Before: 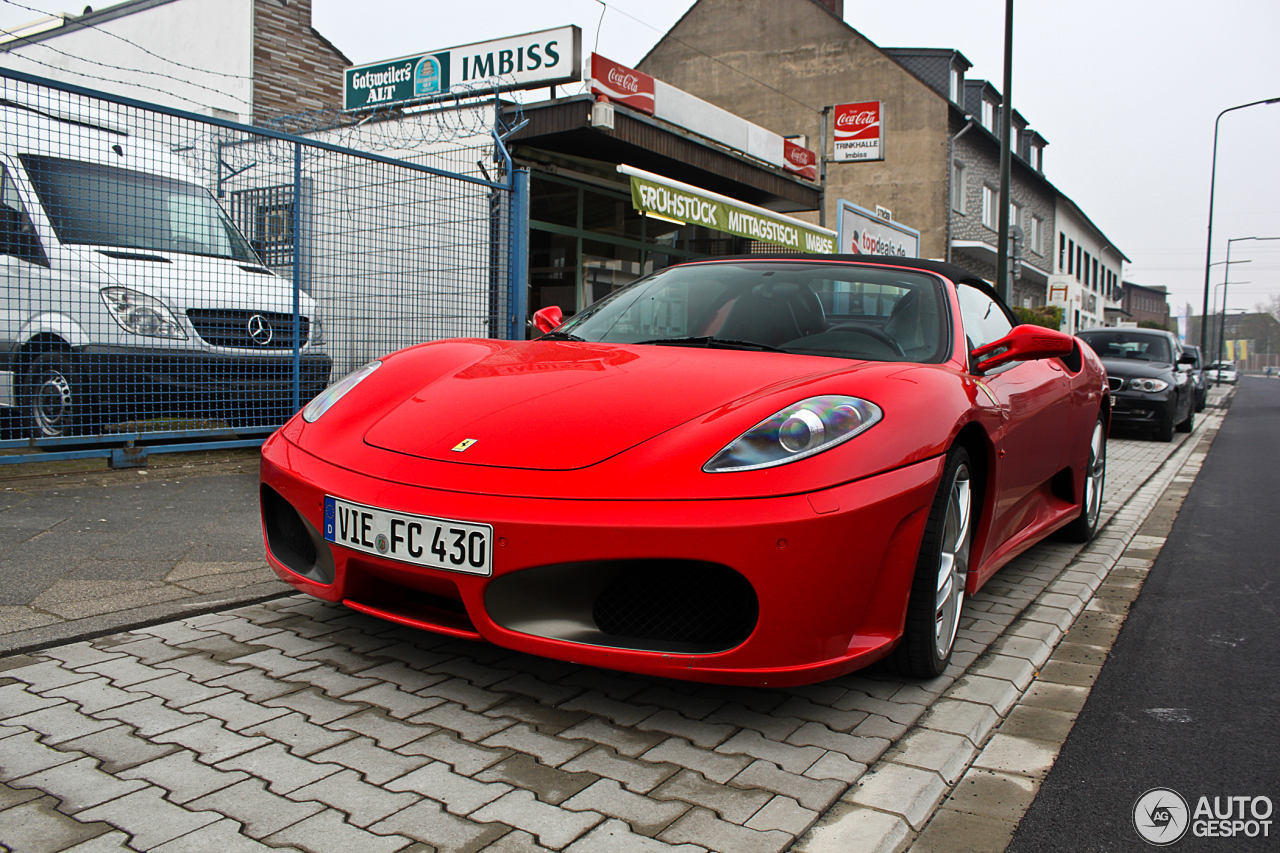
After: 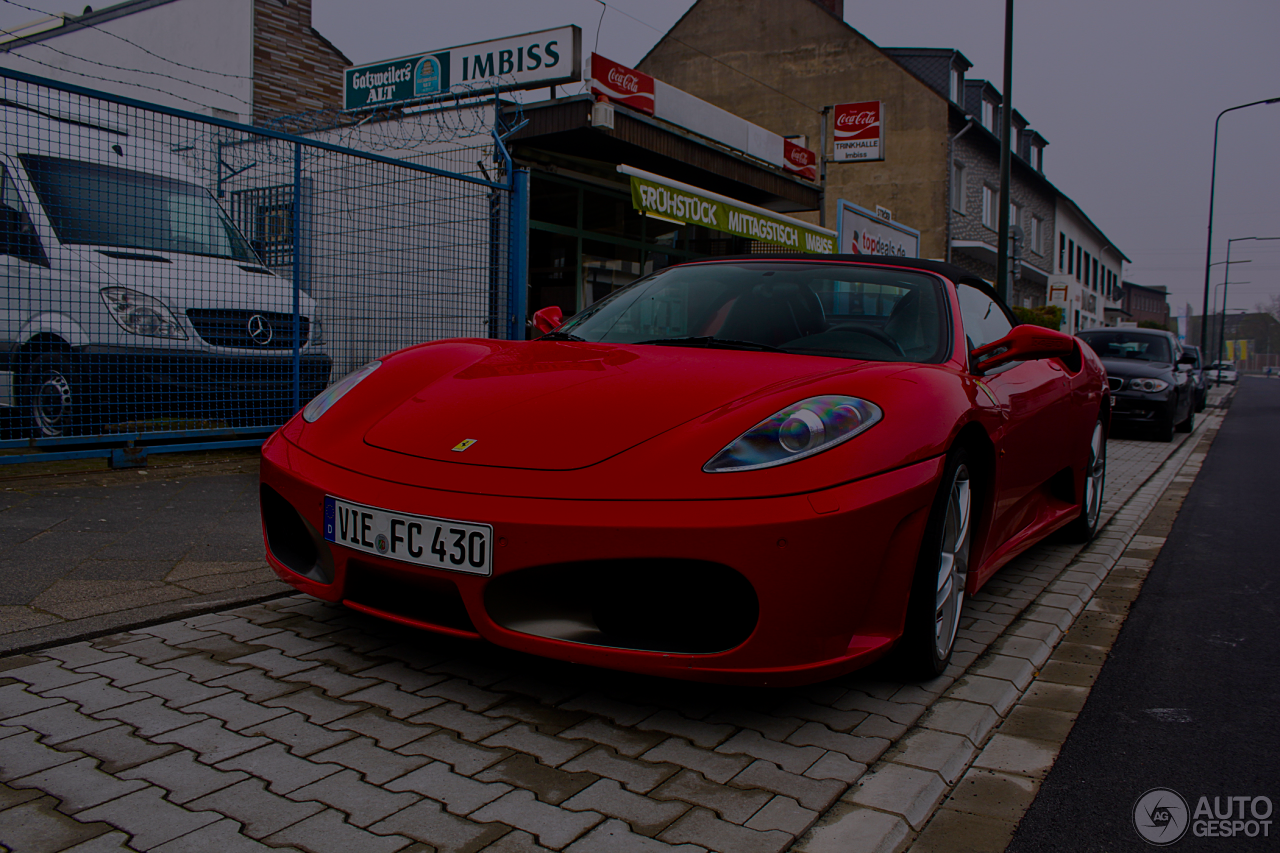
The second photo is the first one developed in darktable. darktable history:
color balance rgb: shadows lift › chroma 3.175%, shadows lift › hue 280.99°, highlights gain › chroma 2.987%, highlights gain › hue 73.88°, global offset › hue 171.22°, shadows fall-off 298.613%, white fulcrum 1.98 EV, highlights fall-off 299.751%, perceptual saturation grading › global saturation 20%, perceptual saturation grading › highlights -25.592%, perceptual saturation grading › shadows 24.86%, mask middle-gray fulcrum 99.63%, global vibrance 34.582%, contrast gray fulcrum 38.253%
local contrast: detail 110%
exposure: exposure -2.399 EV, compensate highlight preservation false
